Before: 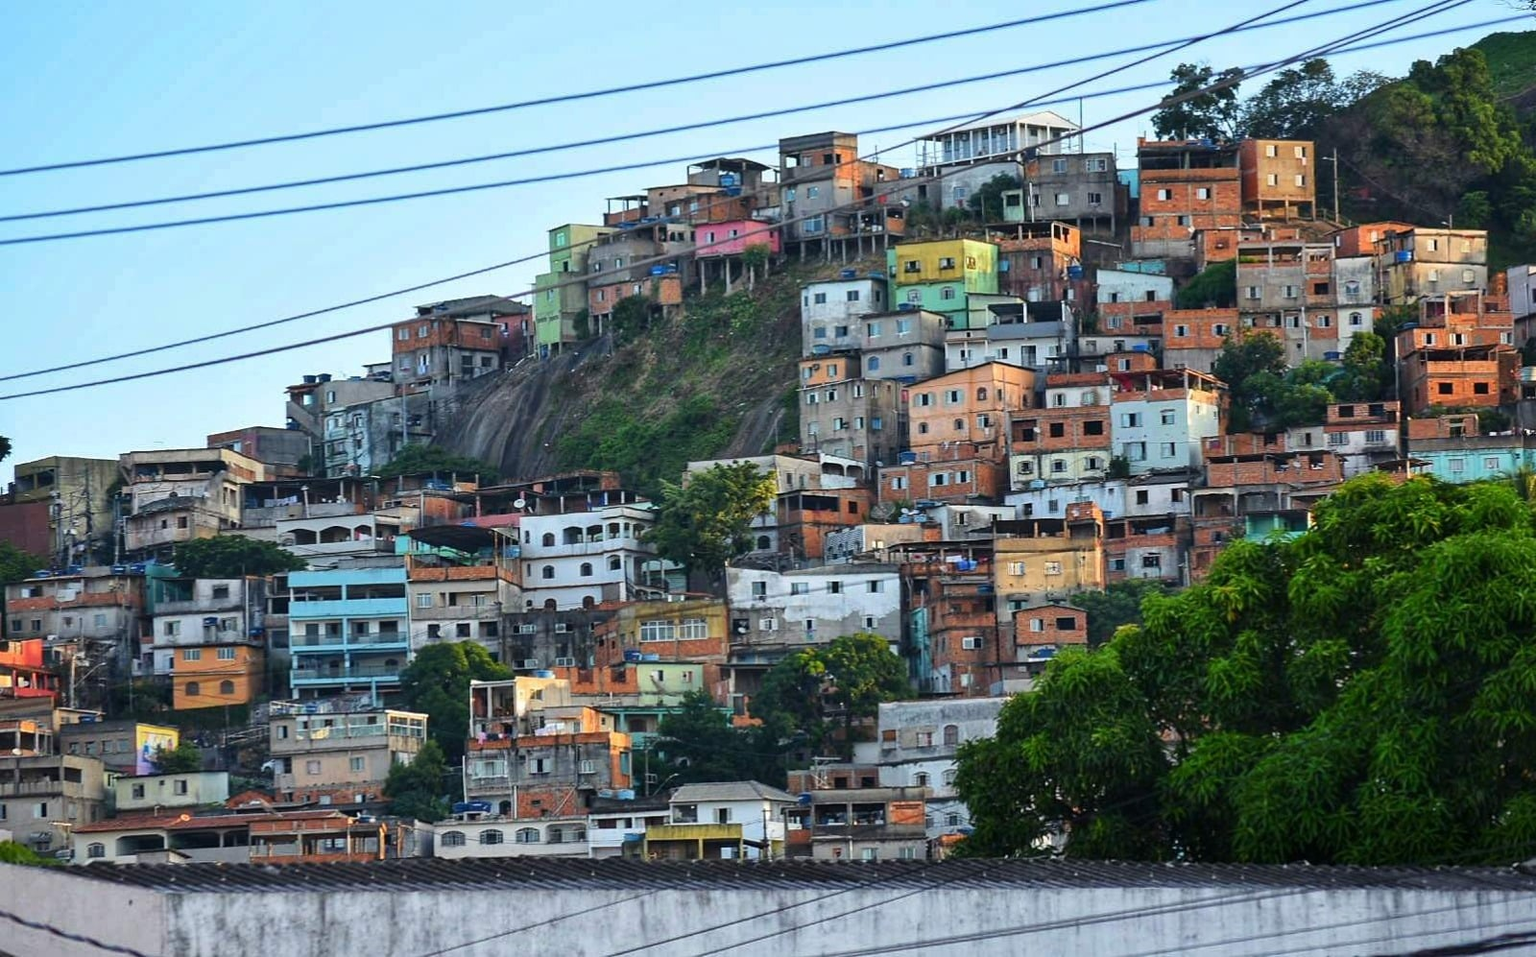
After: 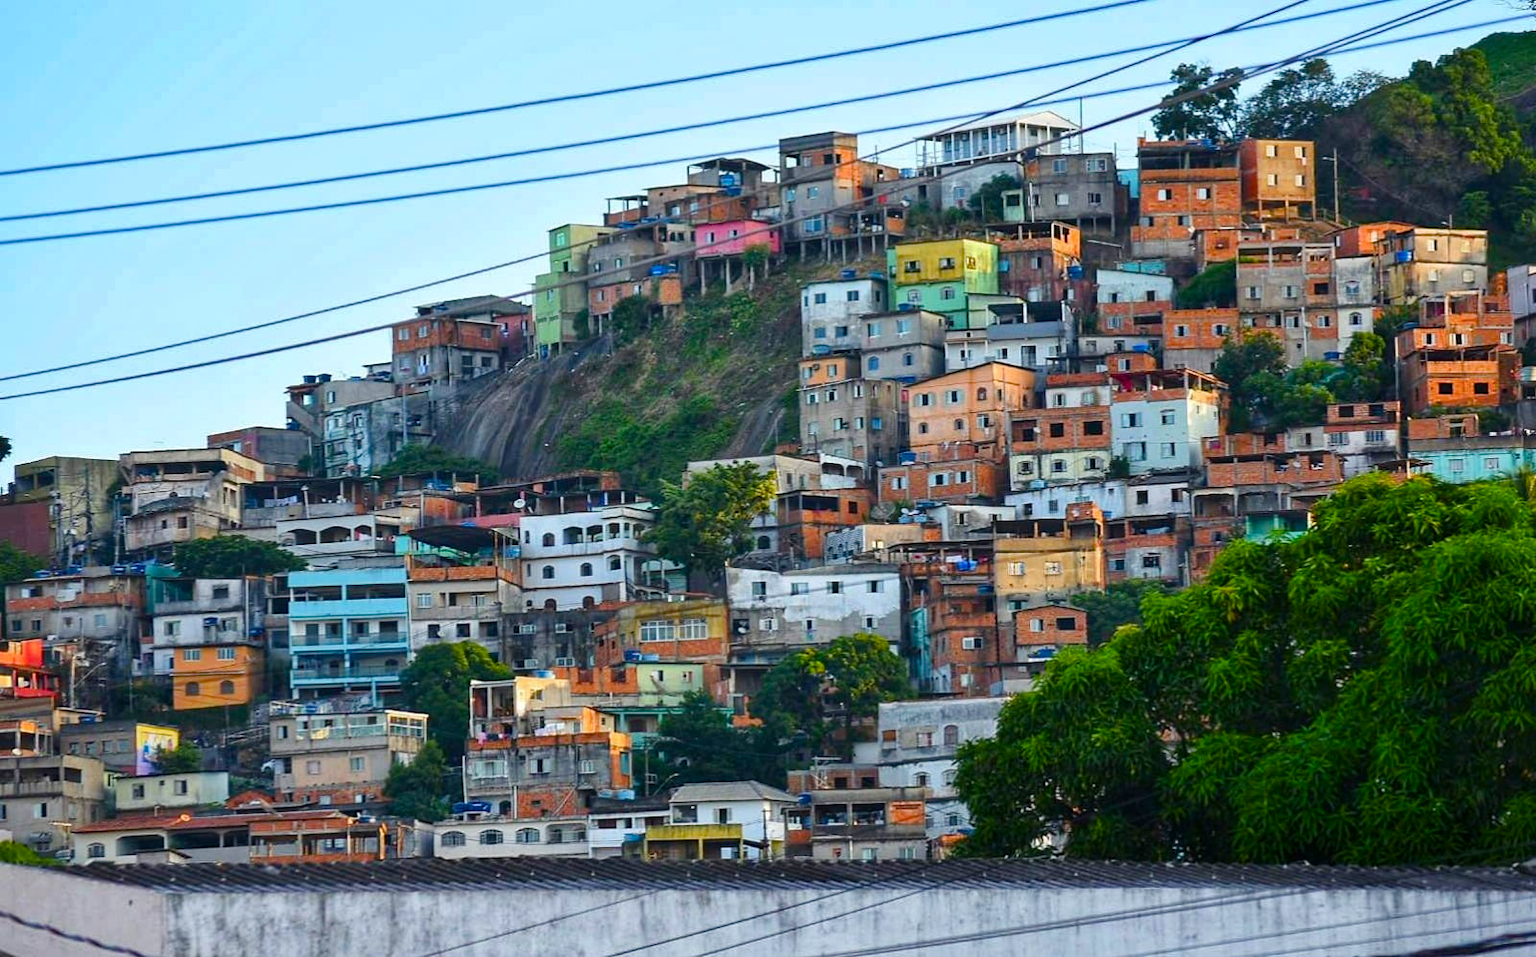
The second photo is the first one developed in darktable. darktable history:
color balance rgb: perceptual saturation grading › global saturation 34.99%, perceptual saturation grading › highlights -25.221%, perceptual saturation grading › shadows 25.86%, perceptual brilliance grading › global brilliance 2.99%, perceptual brilliance grading › highlights -2.75%, perceptual brilliance grading › shadows 3.623%
